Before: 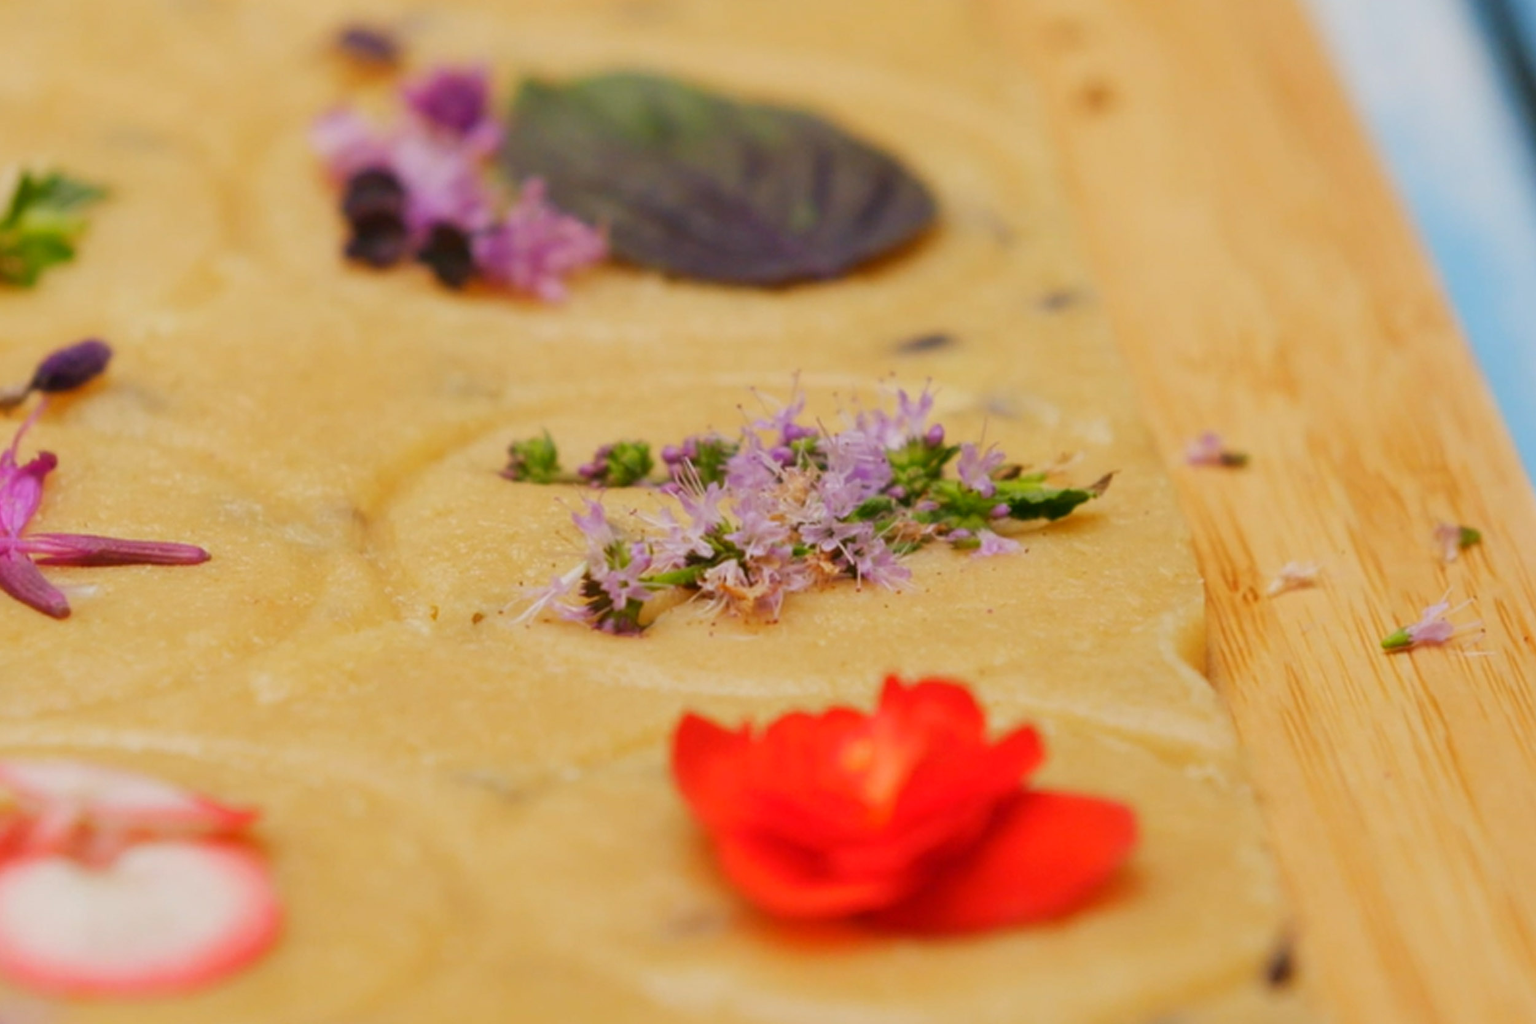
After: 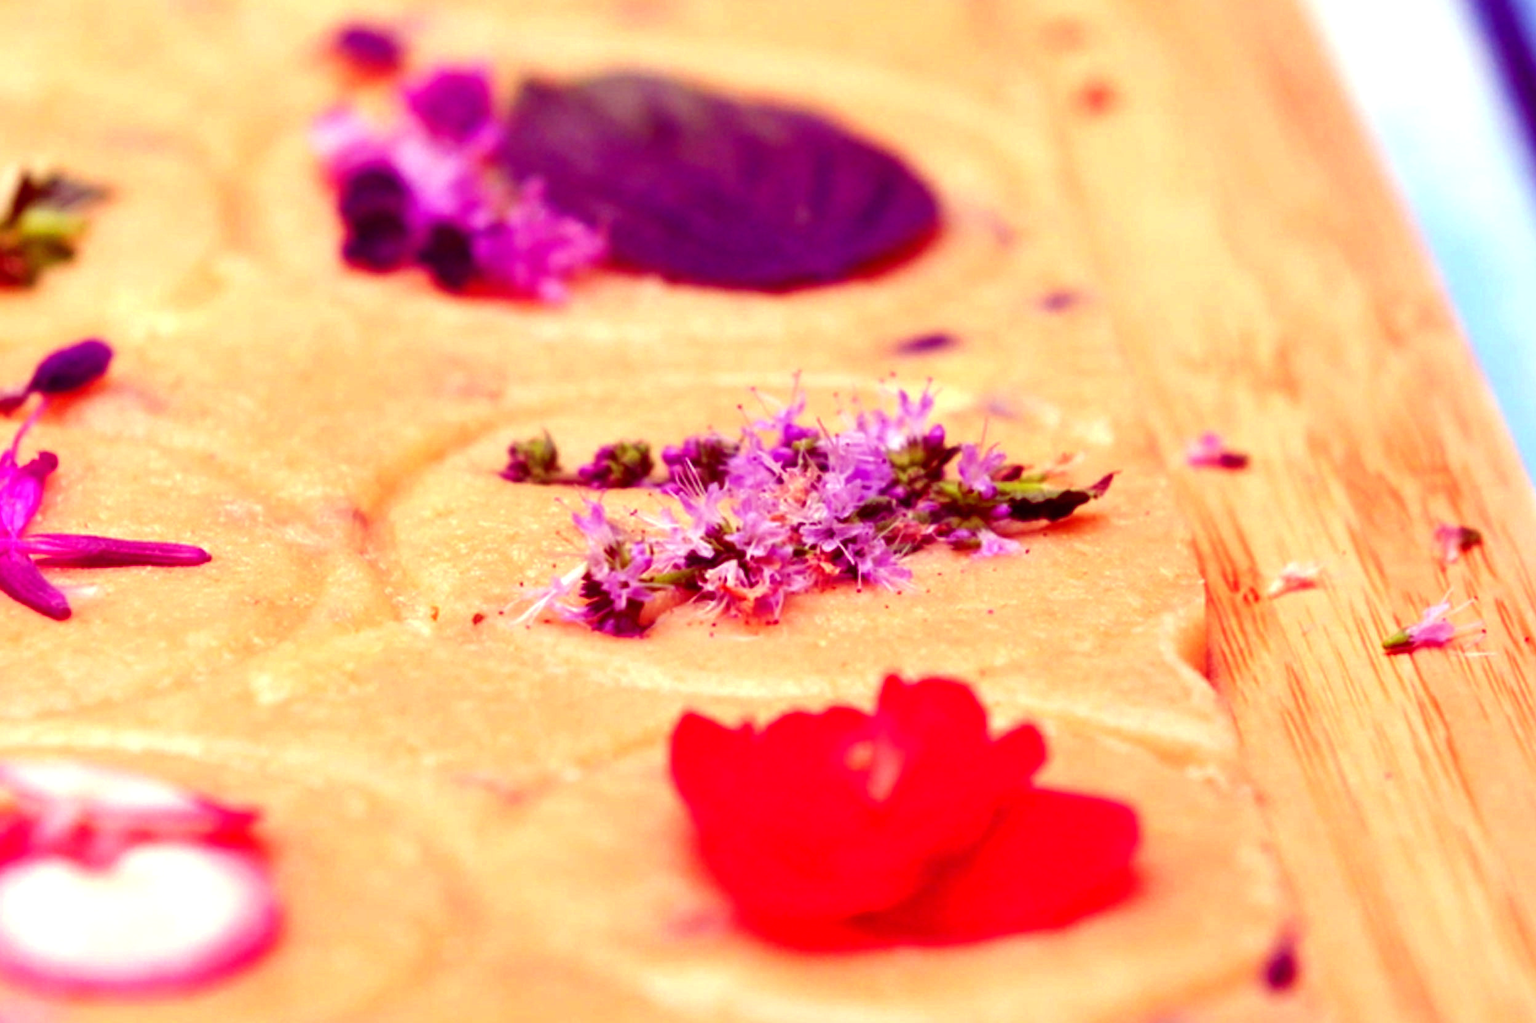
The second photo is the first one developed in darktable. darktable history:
exposure: black level correction 0, exposure 0.953 EV, compensate exposure bias true, compensate highlight preservation false
color balance: mode lift, gamma, gain (sRGB), lift [1, 1, 0.101, 1]
